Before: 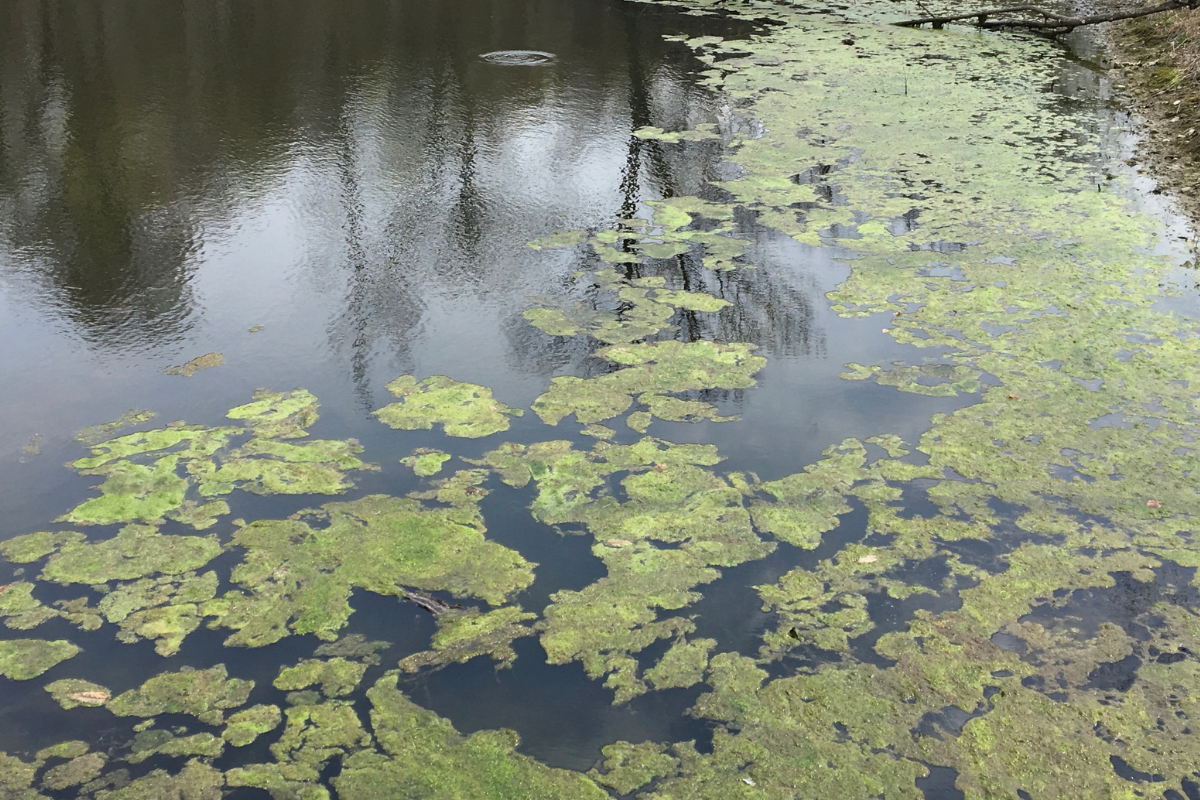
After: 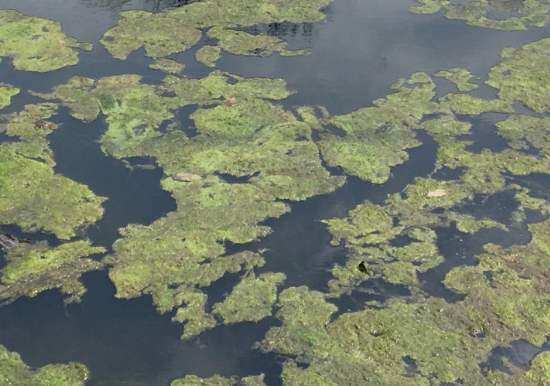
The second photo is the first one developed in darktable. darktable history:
graduated density: on, module defaults
crop: left 35.976%, top 45.819%, right 18.162%, bottom 5.807%
